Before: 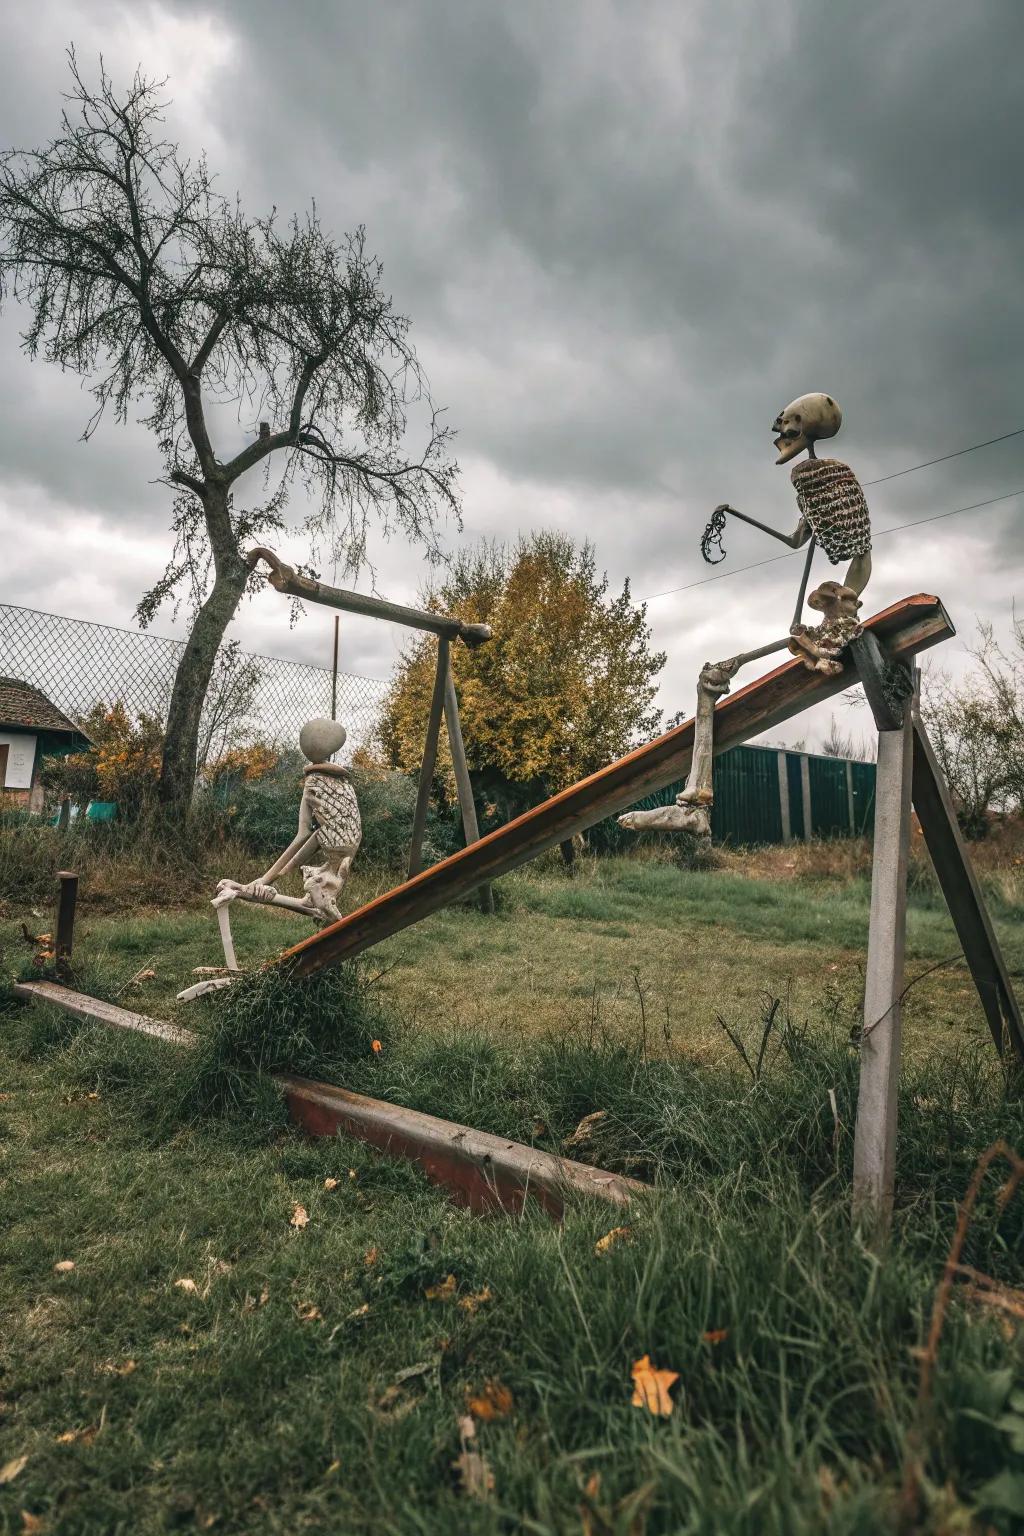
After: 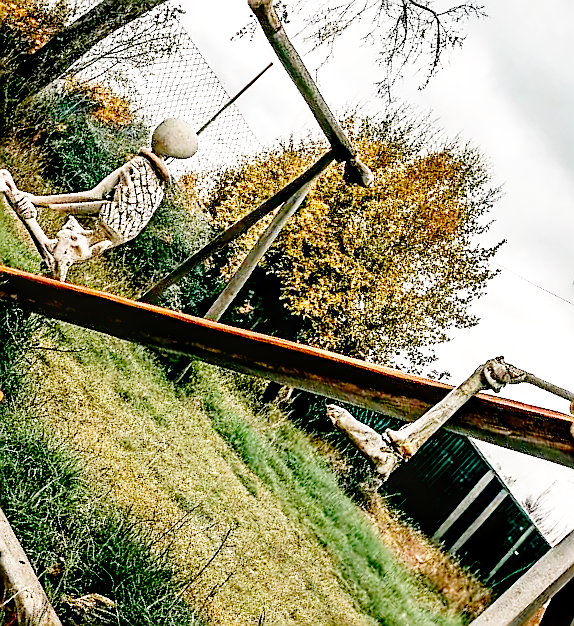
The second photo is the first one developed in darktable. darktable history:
base curve: curves: ch0 [(0, 0) (0.028, 0.03) (0.105, 0.232) (0.387, 0.748) (0.754, 0.968) (1, 1)], fusion 1, preserve colors none
crop and rotate: angle -44.66°, top 16.264%, right 0.863%, bottom 11.681%
sharpen: radius 1.377, amount 1.237, threshold 0.738
exposure: black level correction 0.027, exposure -0.082 EV, compensate exposure bias true, compensate highlight preservation false
